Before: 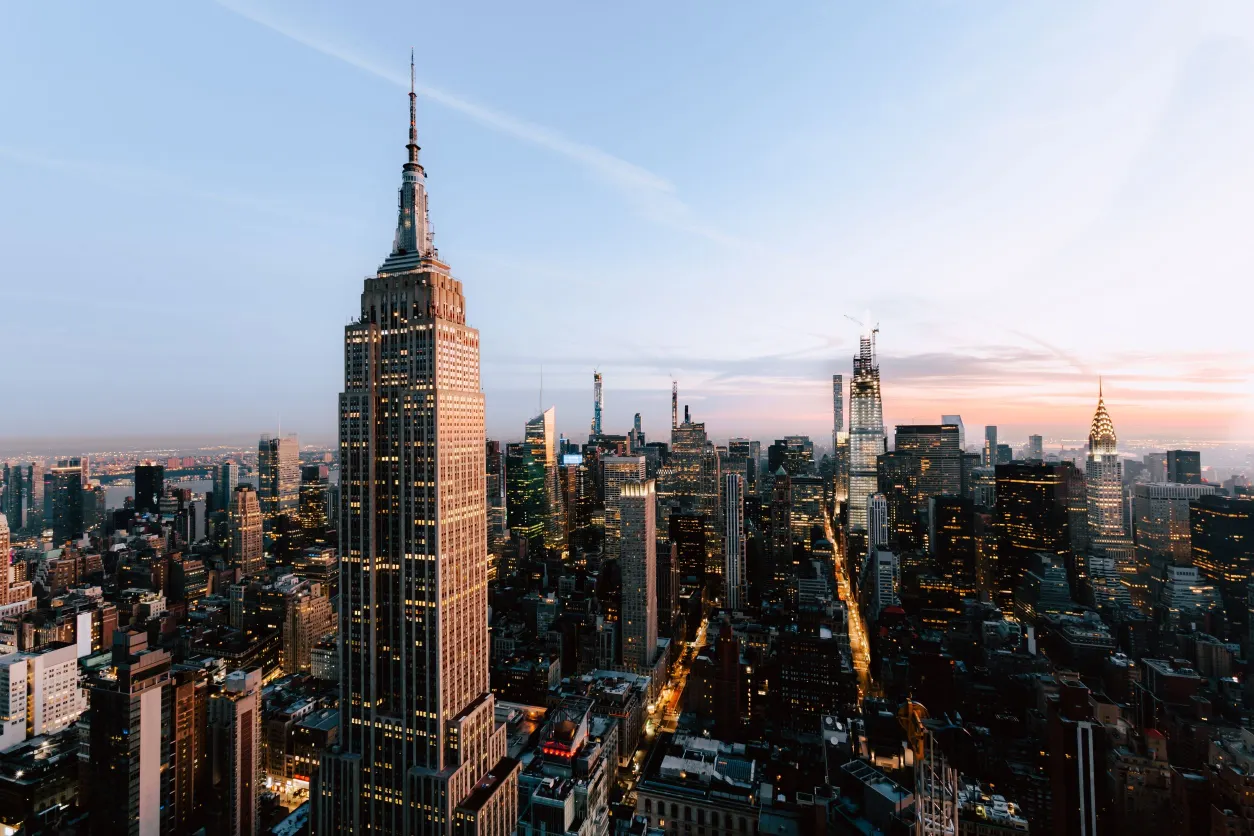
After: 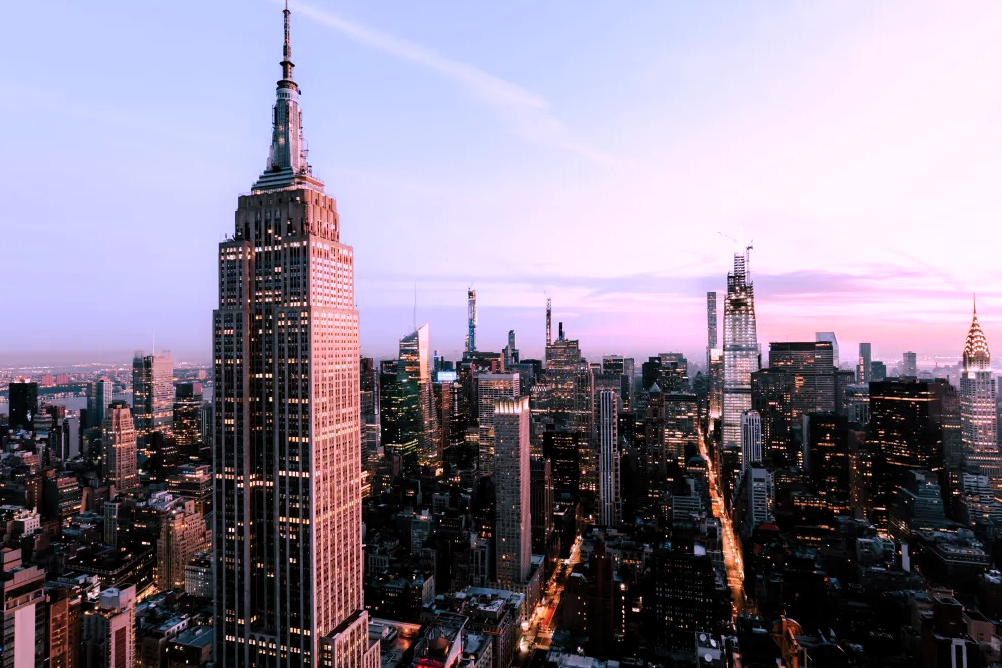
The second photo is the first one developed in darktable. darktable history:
crop and rotate: left 10.071%, top 10.071%, right 10.02%, bottom 10.02%
levels: levels [0.016, 0.484, 0.953]
color correction: highlights a* 15.46, highlights b* -20.56
